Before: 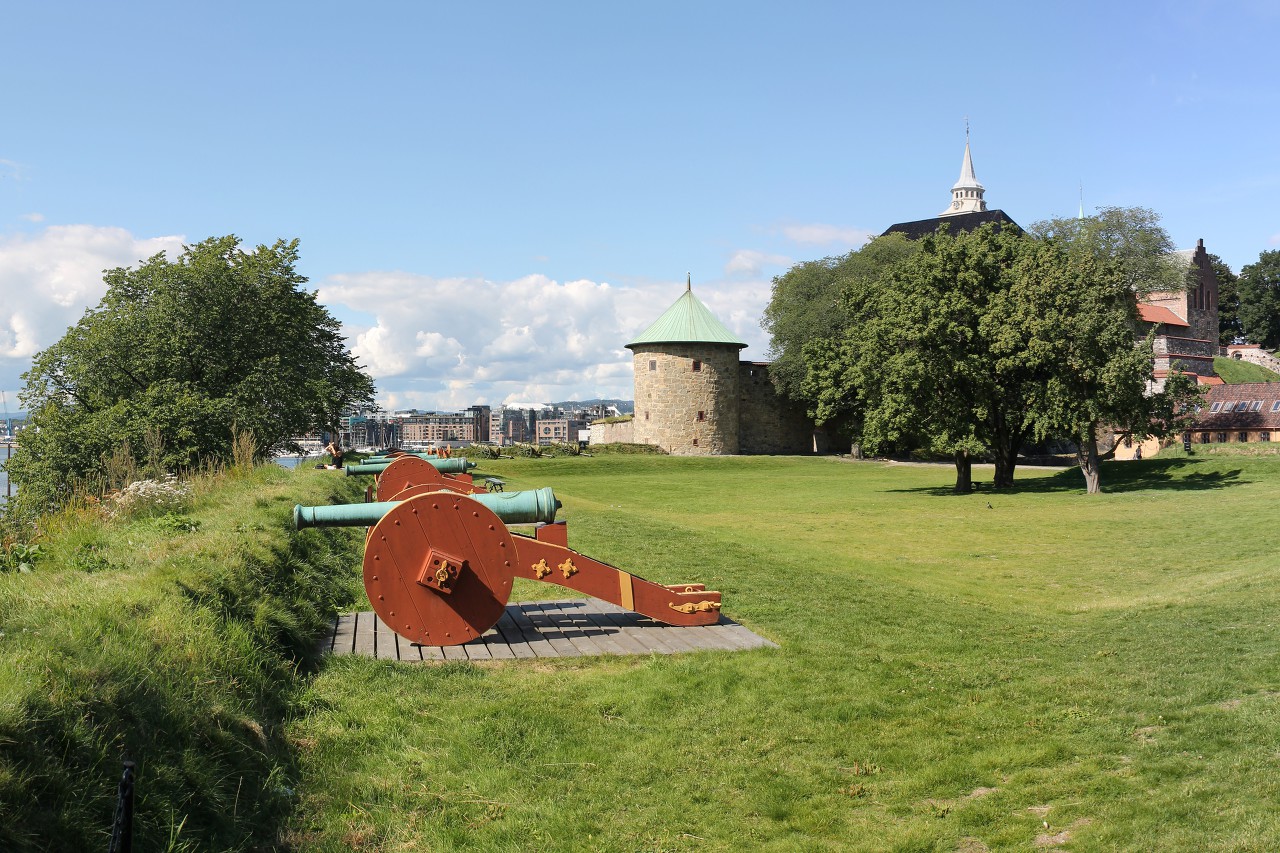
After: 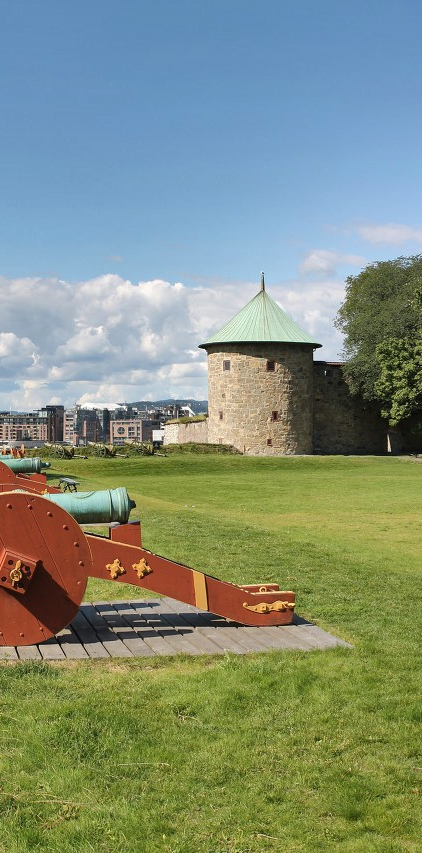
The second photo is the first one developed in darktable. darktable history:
shadows and highlights: radius 107.17, shadows 41.16, highlights -72.67, low approximation 0.01, soften with gaussian
crop: left 33.332%, right 33.645%
